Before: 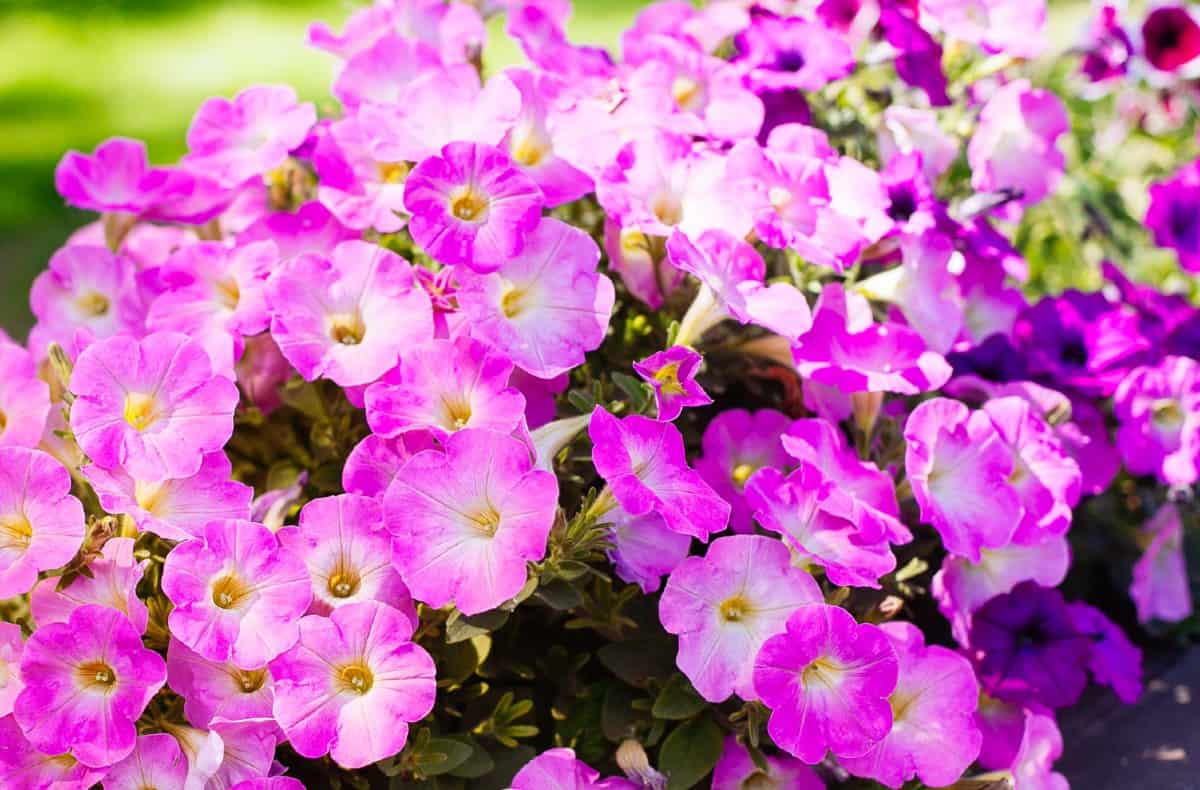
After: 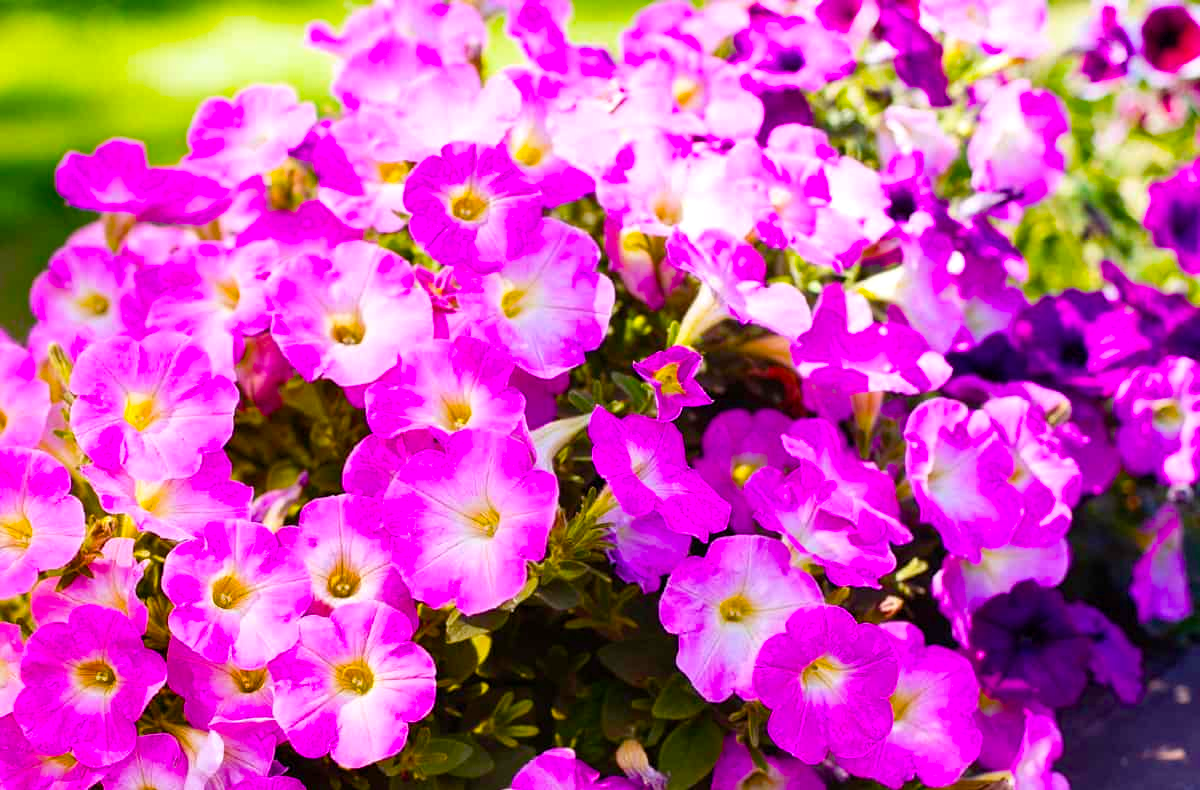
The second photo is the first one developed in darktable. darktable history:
color balance rgb: perceptual saturation grading › global saturation 37.29%, perceptual saturation grading › shadows 34.635%, perceptual brilliance grading › highlights 3.063%, global vibrance 19.818%
